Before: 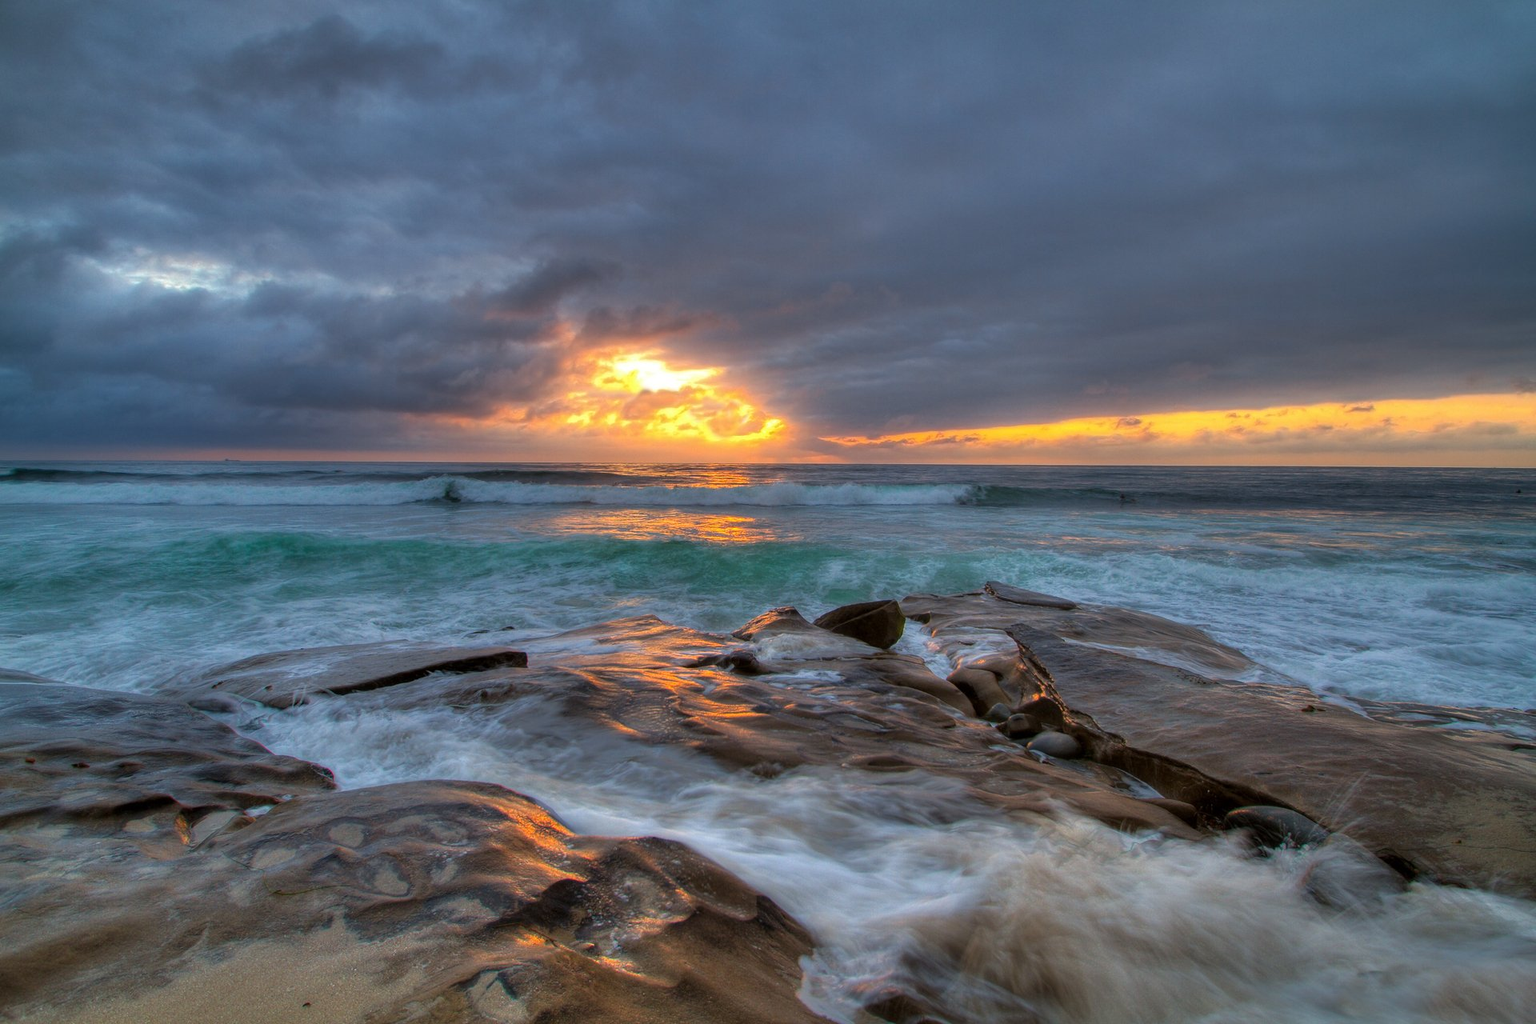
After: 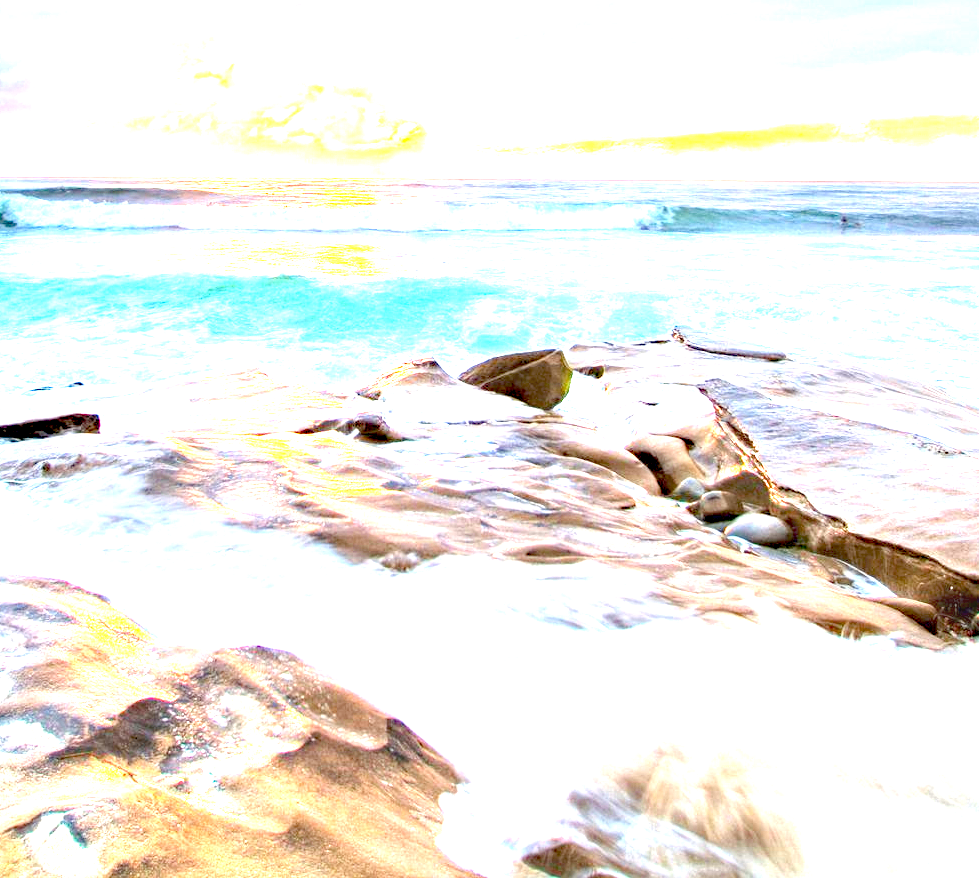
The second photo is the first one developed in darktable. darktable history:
crop and rotate: left 29.155%, top 31.347%, right 19.846%
haze removal: adaptive false
exposure: black level correction 0, exposure 4.097 EV, compensate highlight preservation false
color balance rgb: linear chroma grading › mid-tones 7.721%, perceptual saturation grading › global saturation 0.395%, contrast -9.791%
